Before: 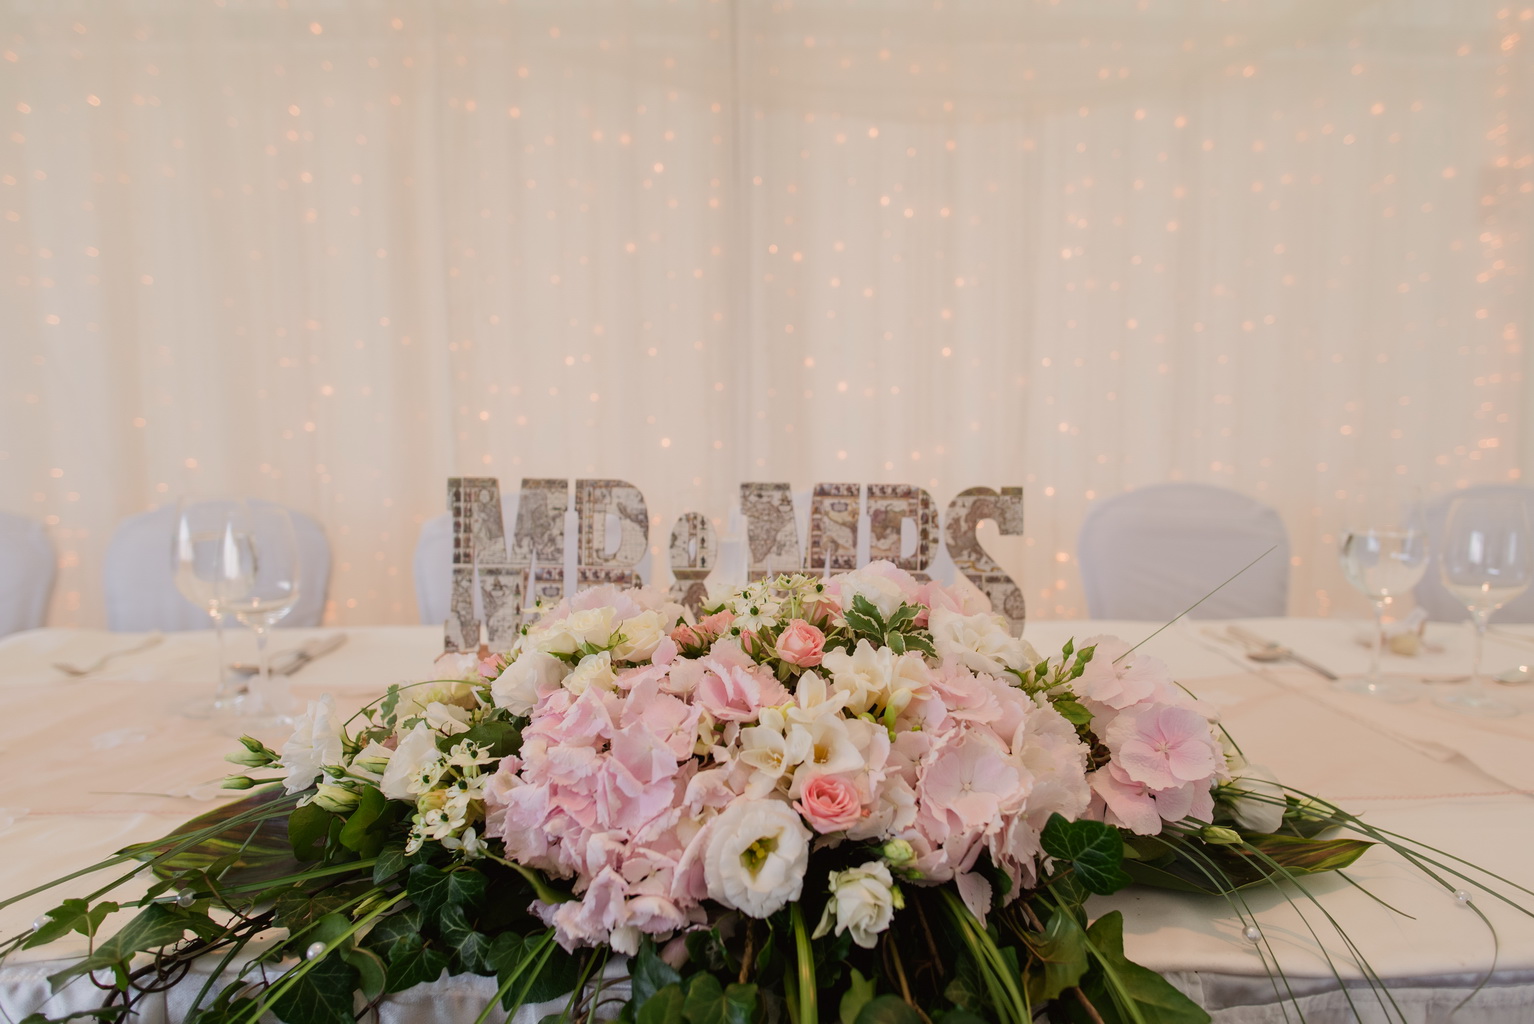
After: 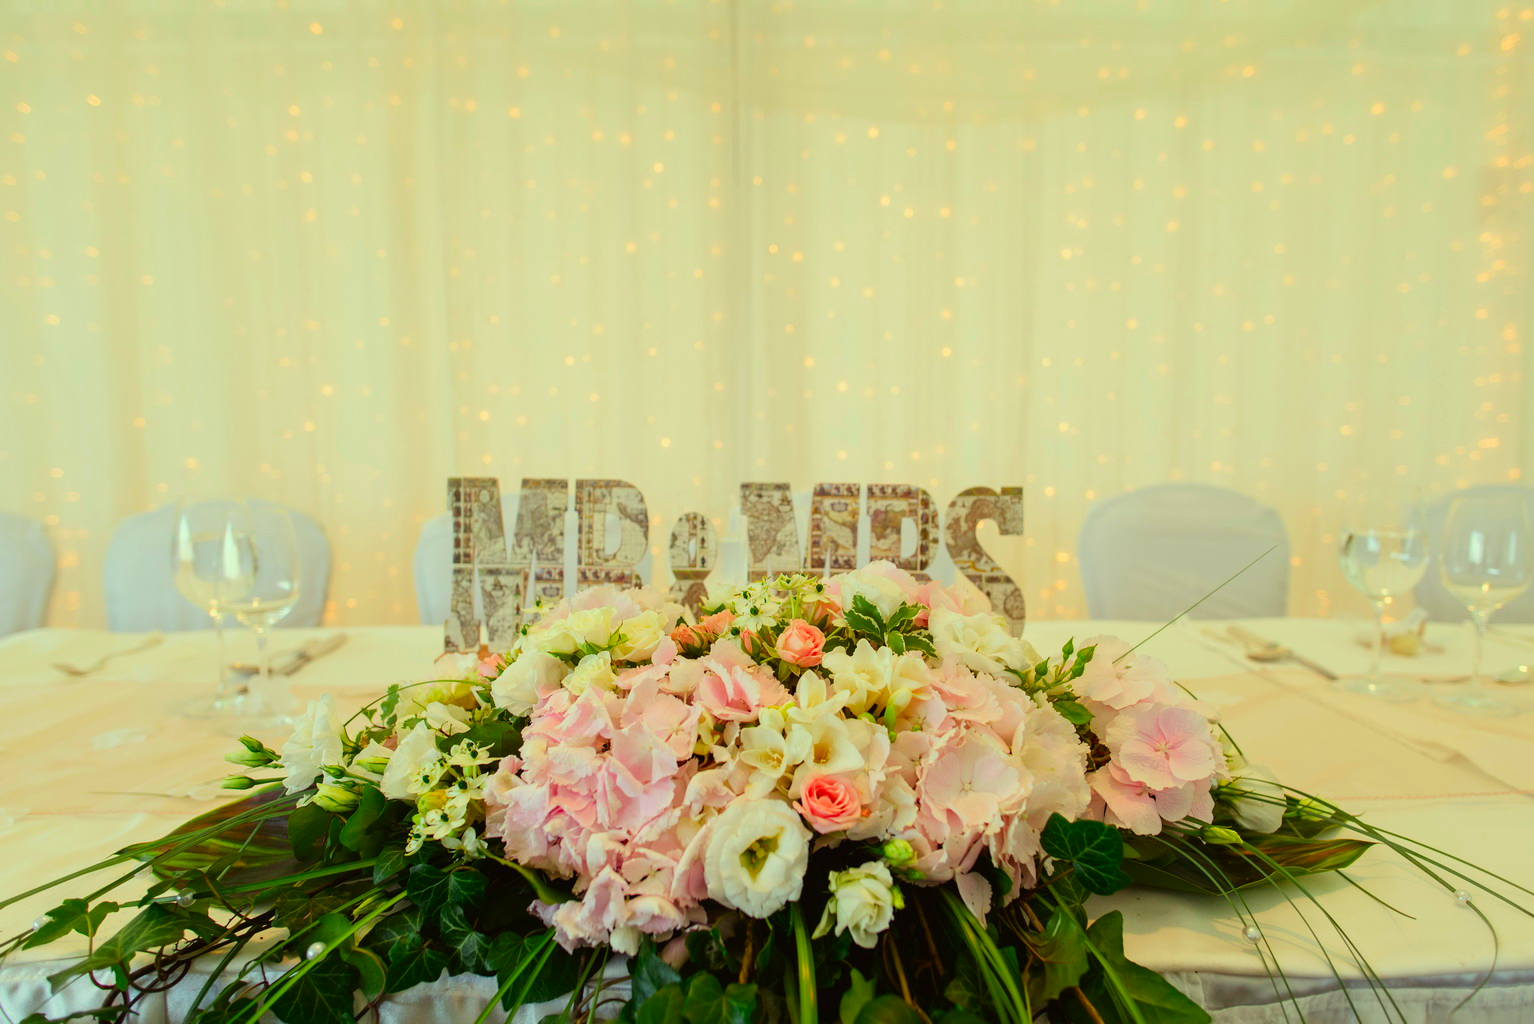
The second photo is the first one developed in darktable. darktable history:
tone curve: curves: ch0 [(0, 0) (0.003, 0.003) (0.011, 0.012) (0.025, 0.027) (0.044, 0.048) (0.069, 0.075) (0.1, 0.108) (0.136, 0.147) (0.177, 0.192) (0.224, 0.243) (0.277, 0.3) (0.335, 0.363) (0.399, 0.433) (0.468, 0.508) (0.543, 0.589) (0.623, 0.676) (0.709, 0.769) (0.801, 0.868) (0.898, 0.949) (1, 1)], color space Lab, independent channels, preserve colors none
color correction: highlights a* -11.1, highlights b* 9.87, saturation 1.72
